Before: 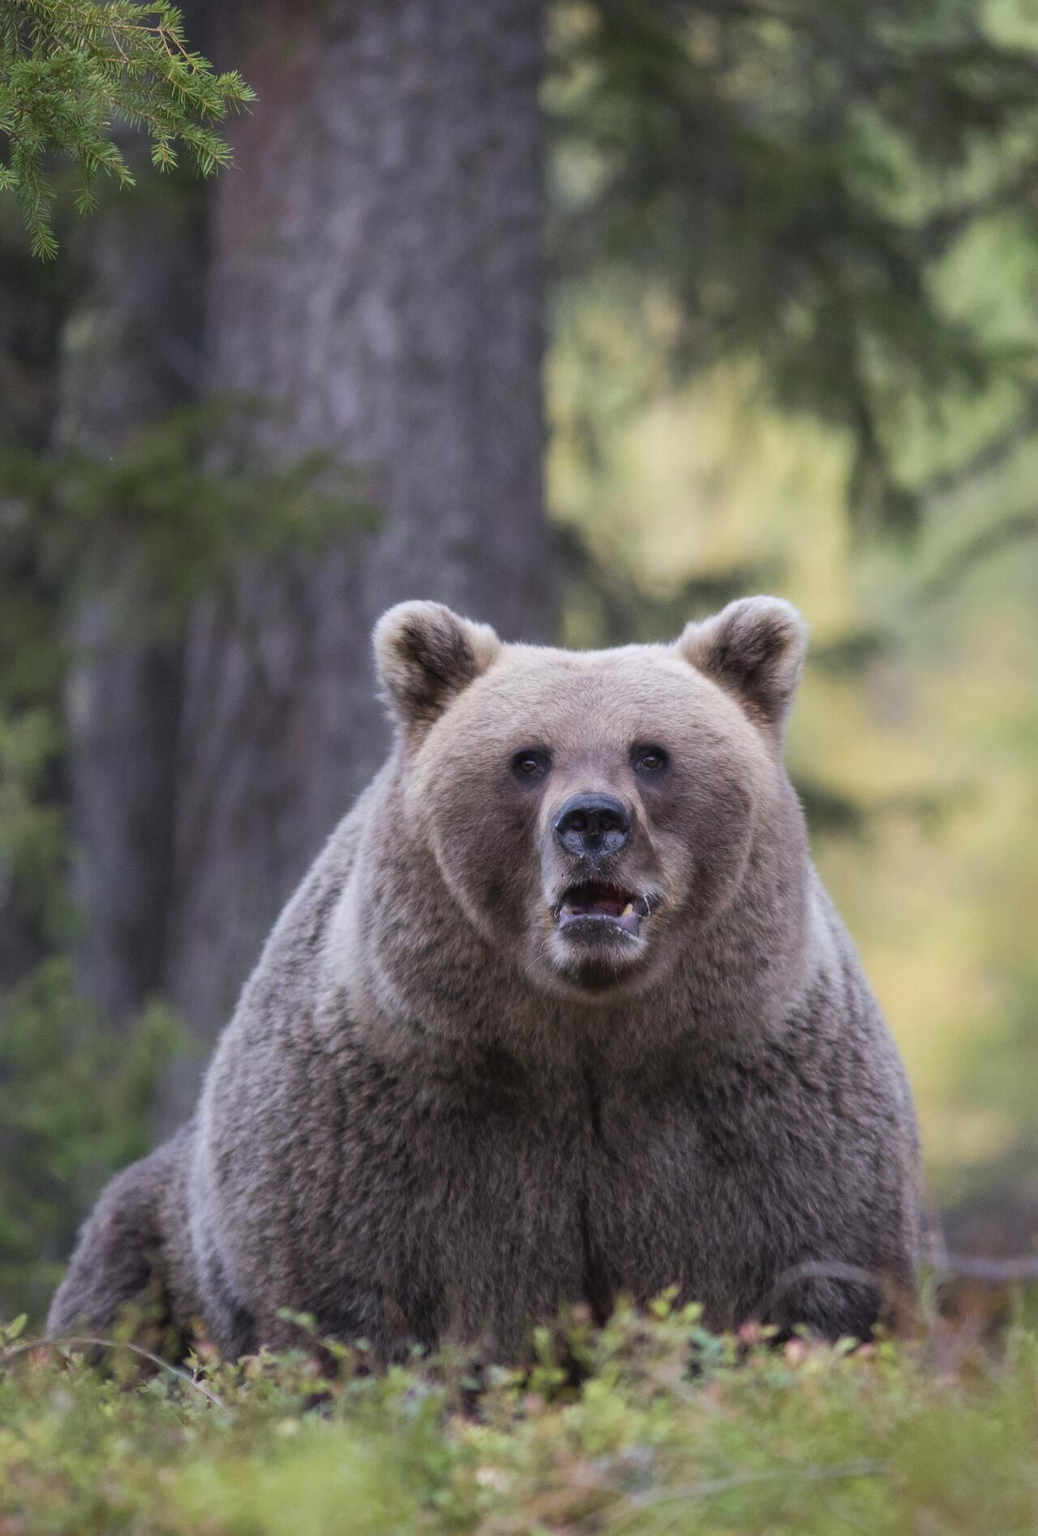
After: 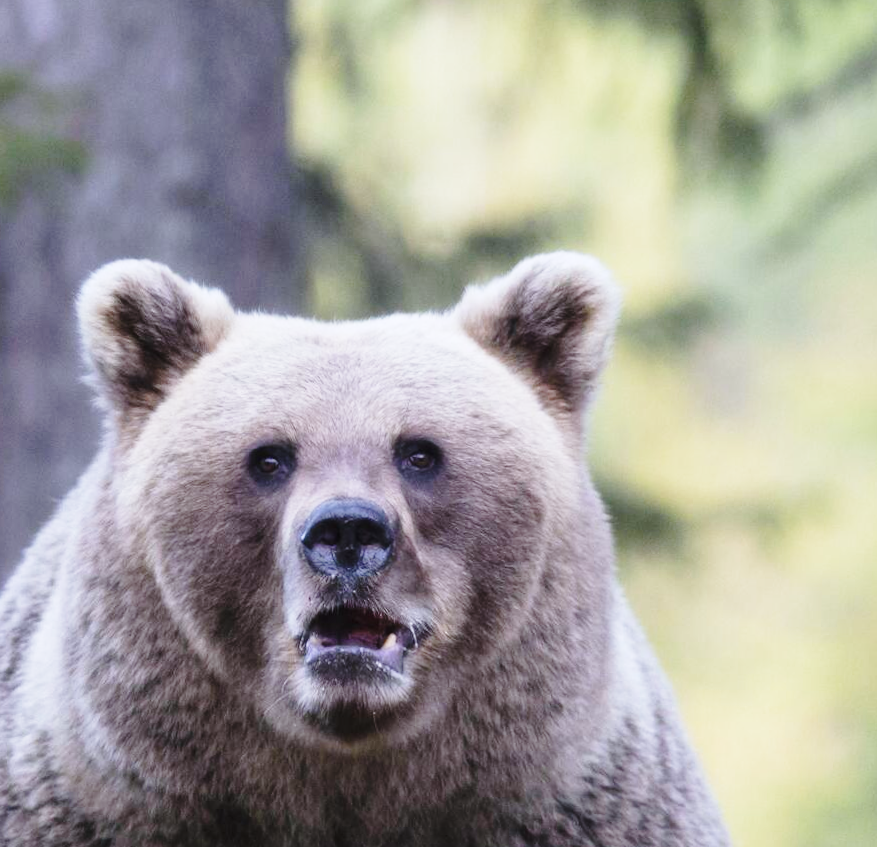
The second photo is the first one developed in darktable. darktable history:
base curve: curves: ch0 [(0, 0) (0.028, 0.03) (0.121, 0.232) (0.46, 0.748) (0.859, 0.968) (1, 1)], preserve colors none
crop and rotate: left 27.938%, top 27.046%, bottom 27.046%
white balance: red 0.967, blue 1.049
rotate and perspective: rotation 0.074°, lens shift (vertical) 0.096, lens shift (horizontal) -0.041, crop left 0.043, crop right 0.952, crop top 0.024, crop bottom 0.979
